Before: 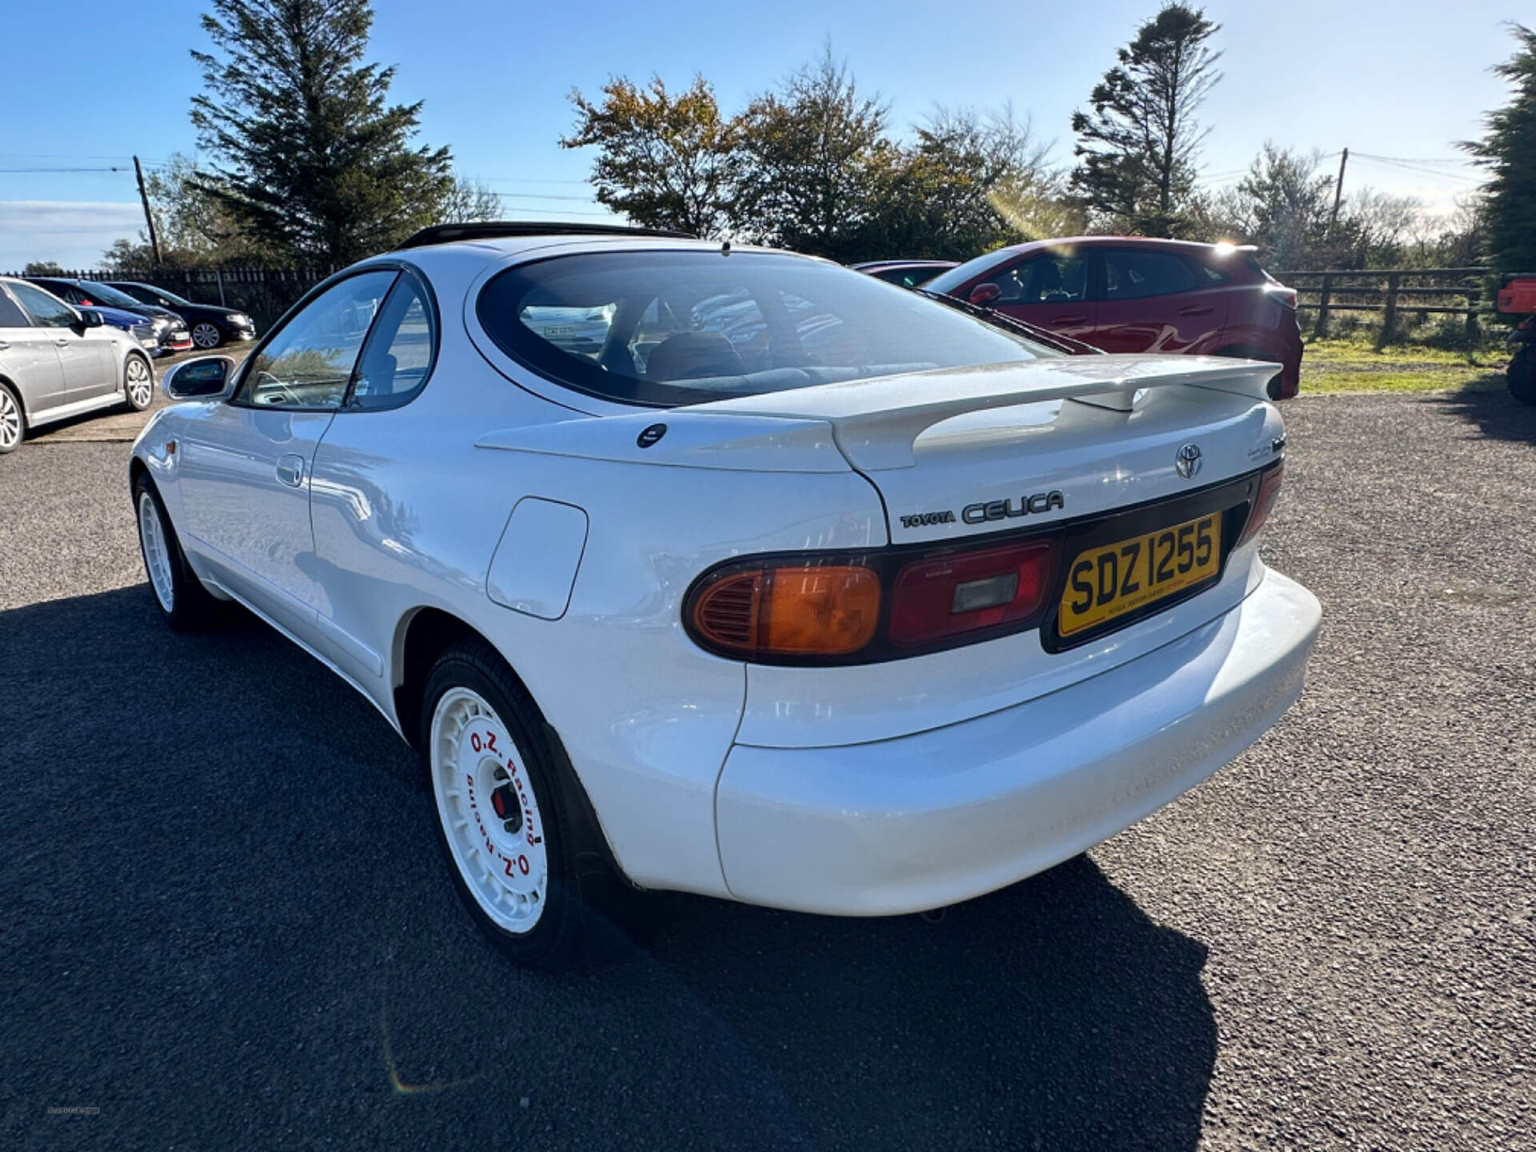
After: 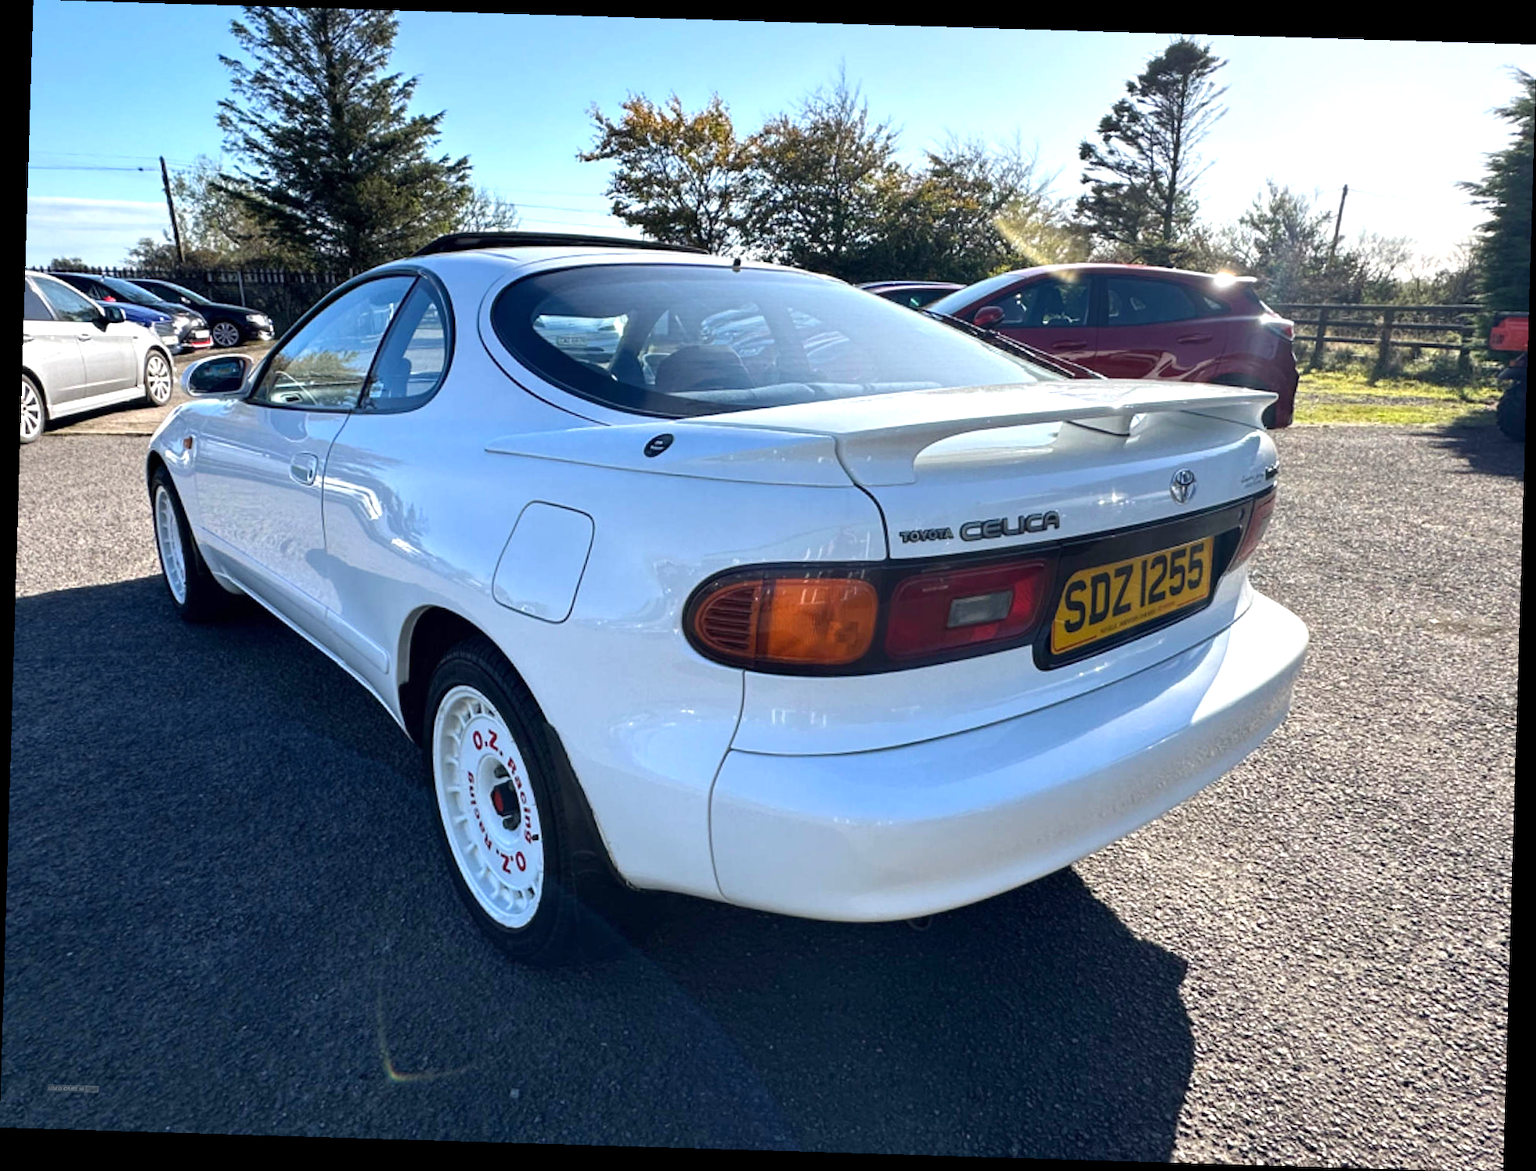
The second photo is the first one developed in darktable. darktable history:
exposure: exposure 0.6 EV, compensate highlight preservation false
rotate and perspective: rotation 1.72°, automatic cropping off
